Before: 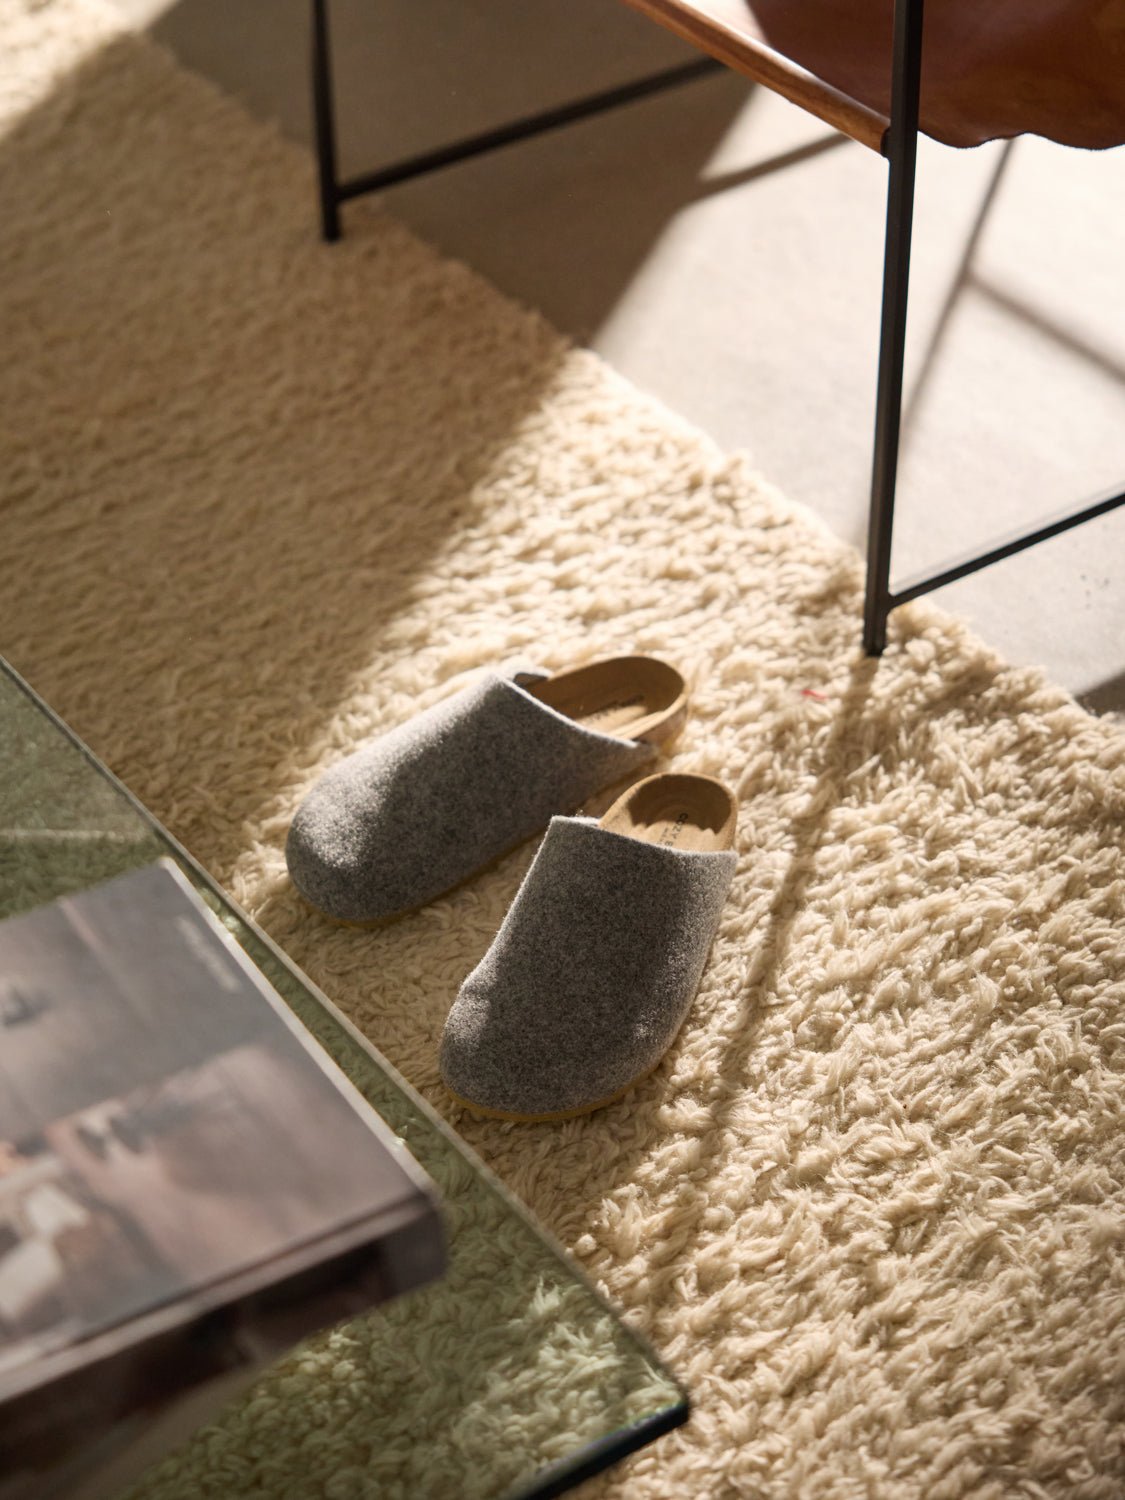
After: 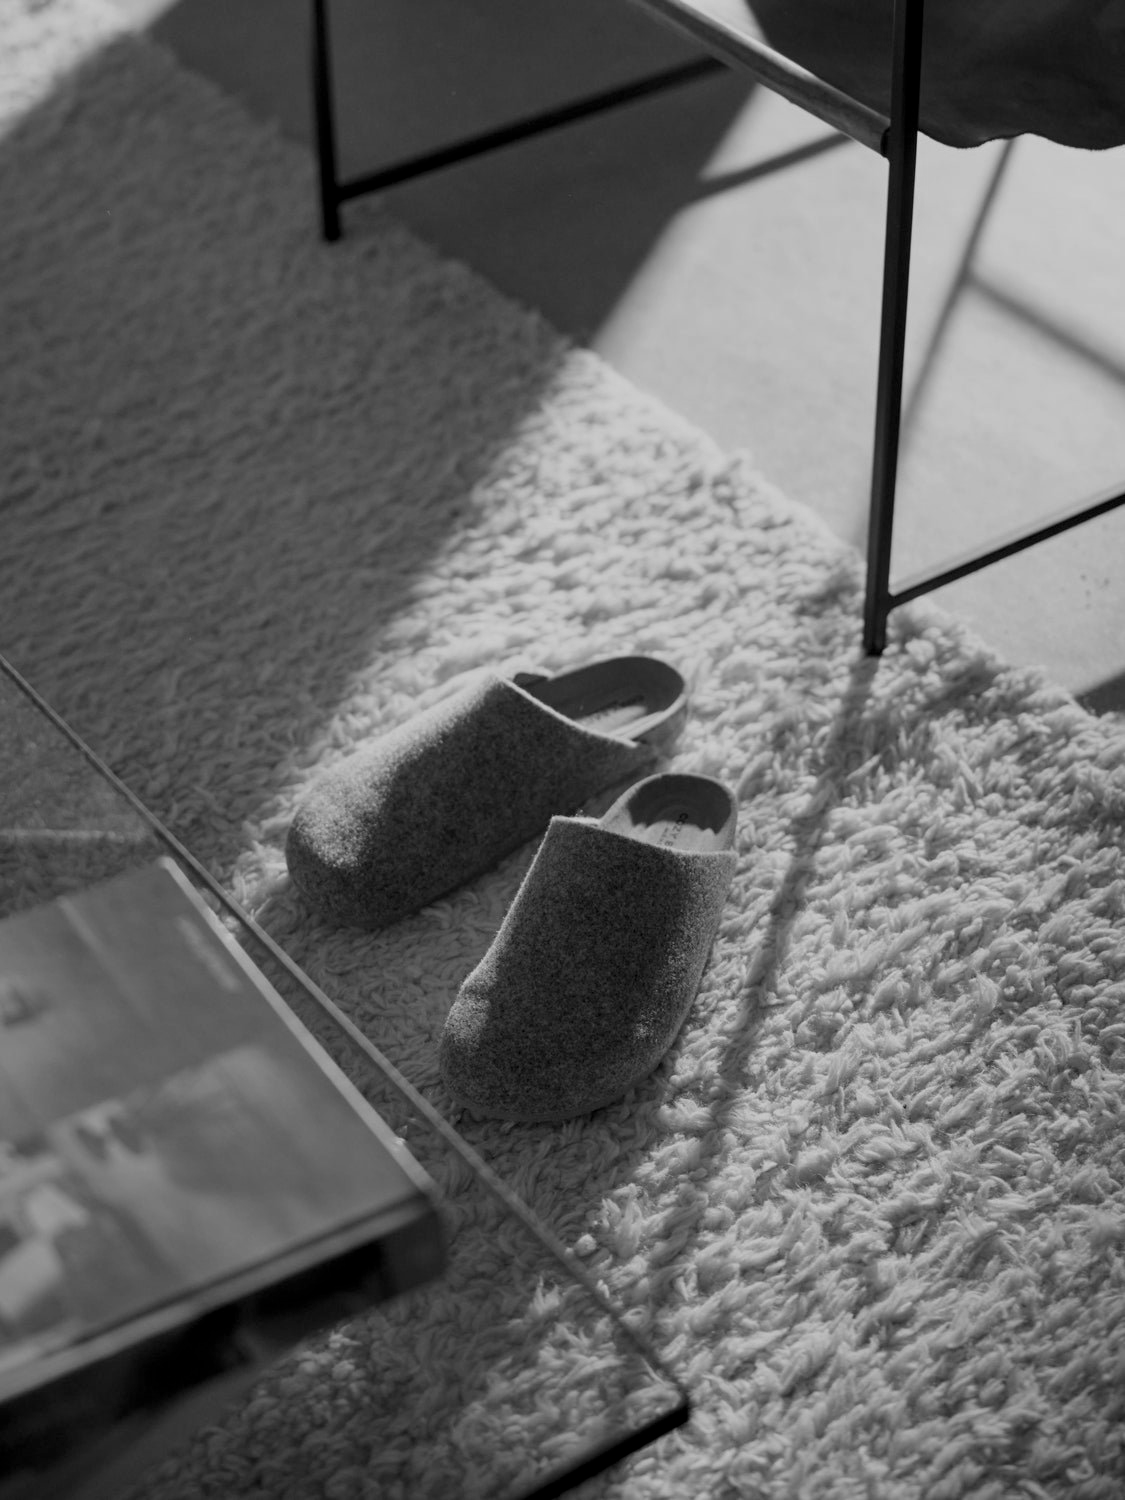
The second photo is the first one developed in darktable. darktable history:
color balance rgb: shadows lift › luminance -7.7%, shadows lift › chroma 2.13%, shadows lift › hue 165.27°, power › luminance -7.77%, power › chroma 1.34%, power › hue 330.55°, highlights gain › luminance -33.33%, highlights gain › chroma 5.68%, highlights gain › hue 217.2°, global offset › luminance -0.33%, global offset › chroma 0.11%, global offset › hue 165.27°, perceptual saturation grading › global saturation 27.72%, perceptual saturation grading › highlights -25%, perceptual saturation grading › mid-tones 25%, perceptual saturation grading › shadows 50%
monochrome: a -71.75, b 75.82
white balance: emerald 1
